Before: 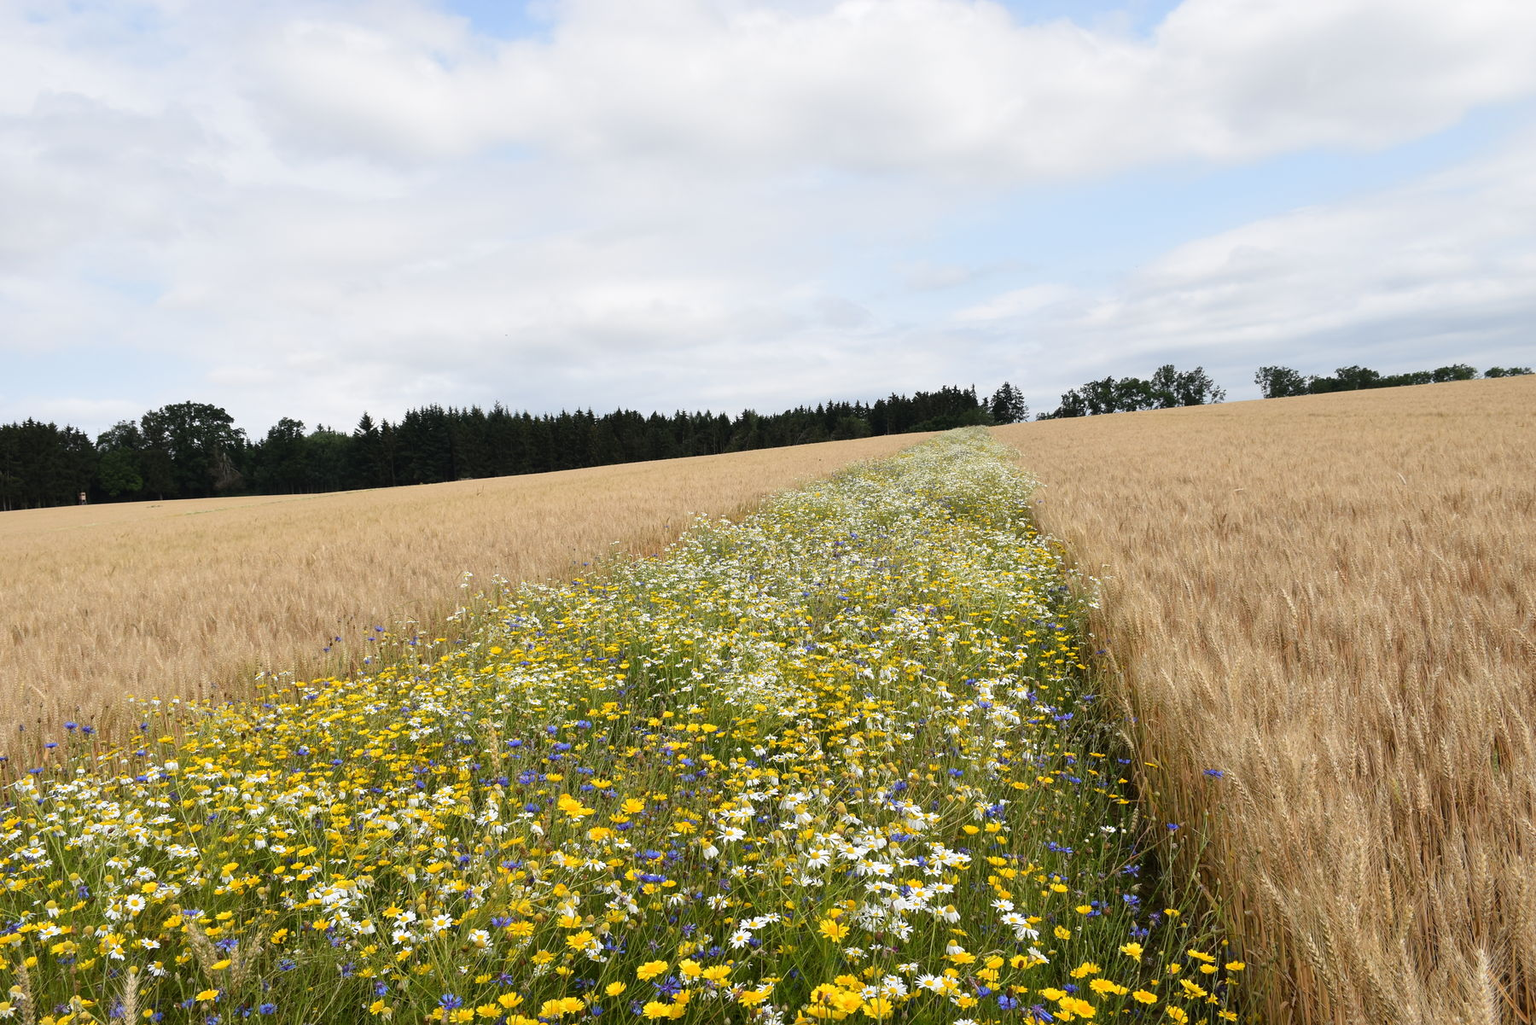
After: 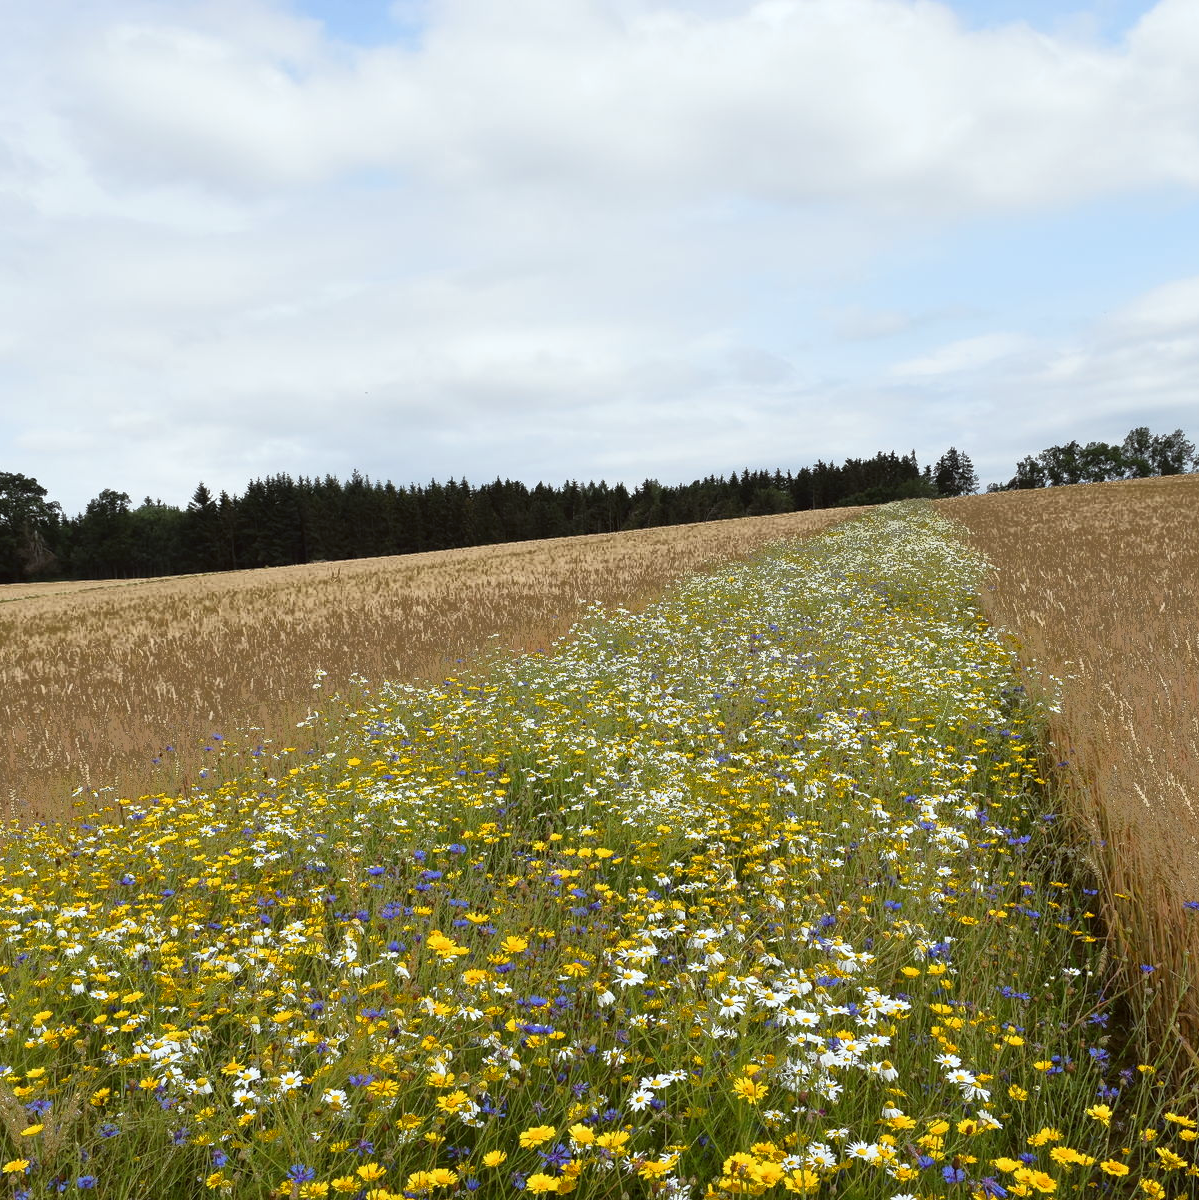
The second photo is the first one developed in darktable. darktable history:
fill light: exposure -0.73 EV, center 0.69, width 2.2
color correction: highlights a* -2.73, highlights b* -2.09, shadows a* 2.41, shadows b* 2.73
crop and rotate: left 12.648%, right 20.685%
